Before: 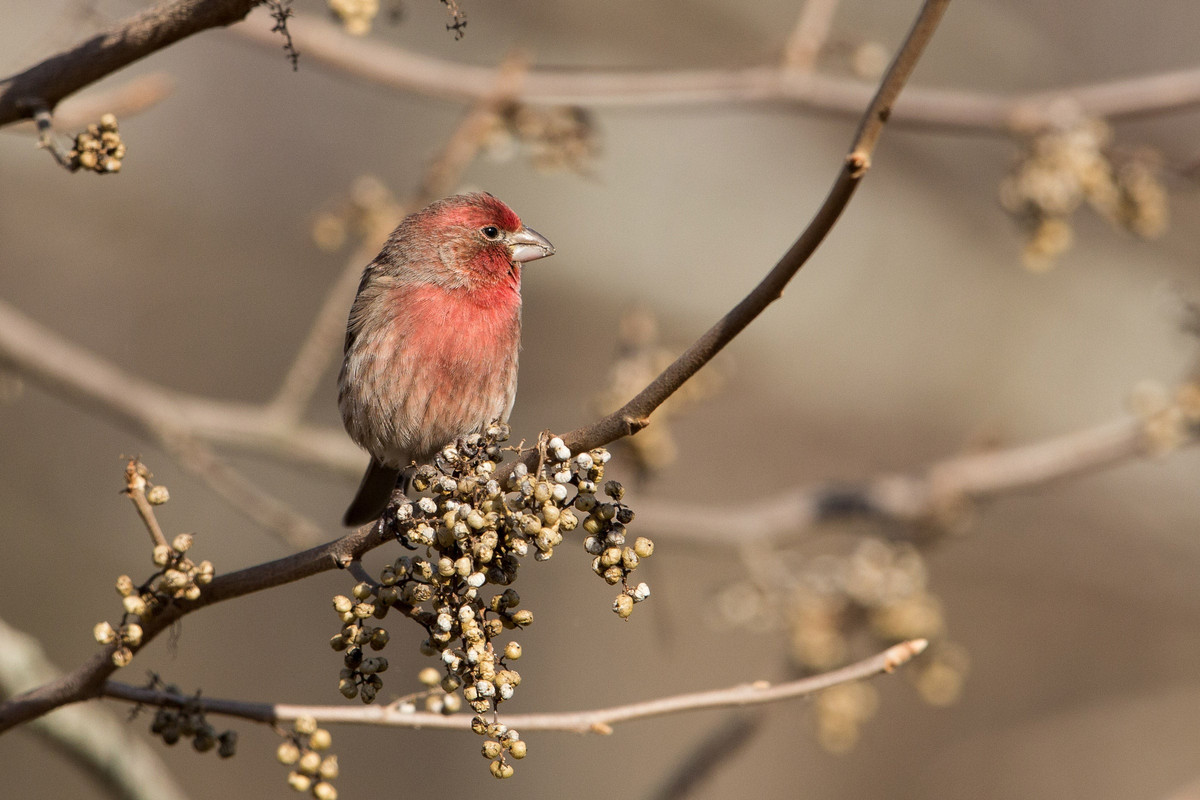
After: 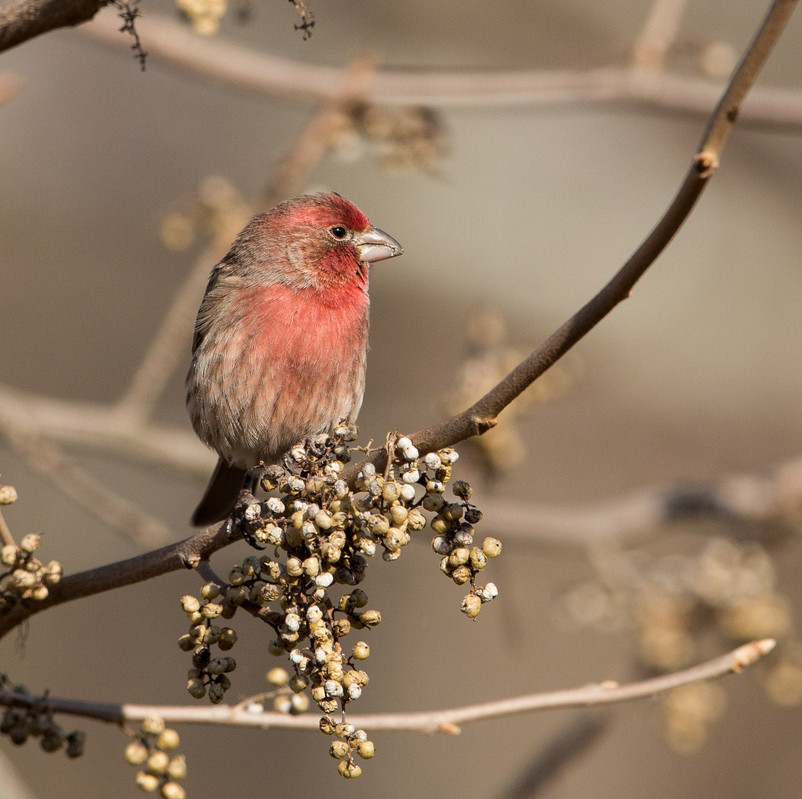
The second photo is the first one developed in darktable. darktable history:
crop and rotate: left 12.726%, right 20.414%
